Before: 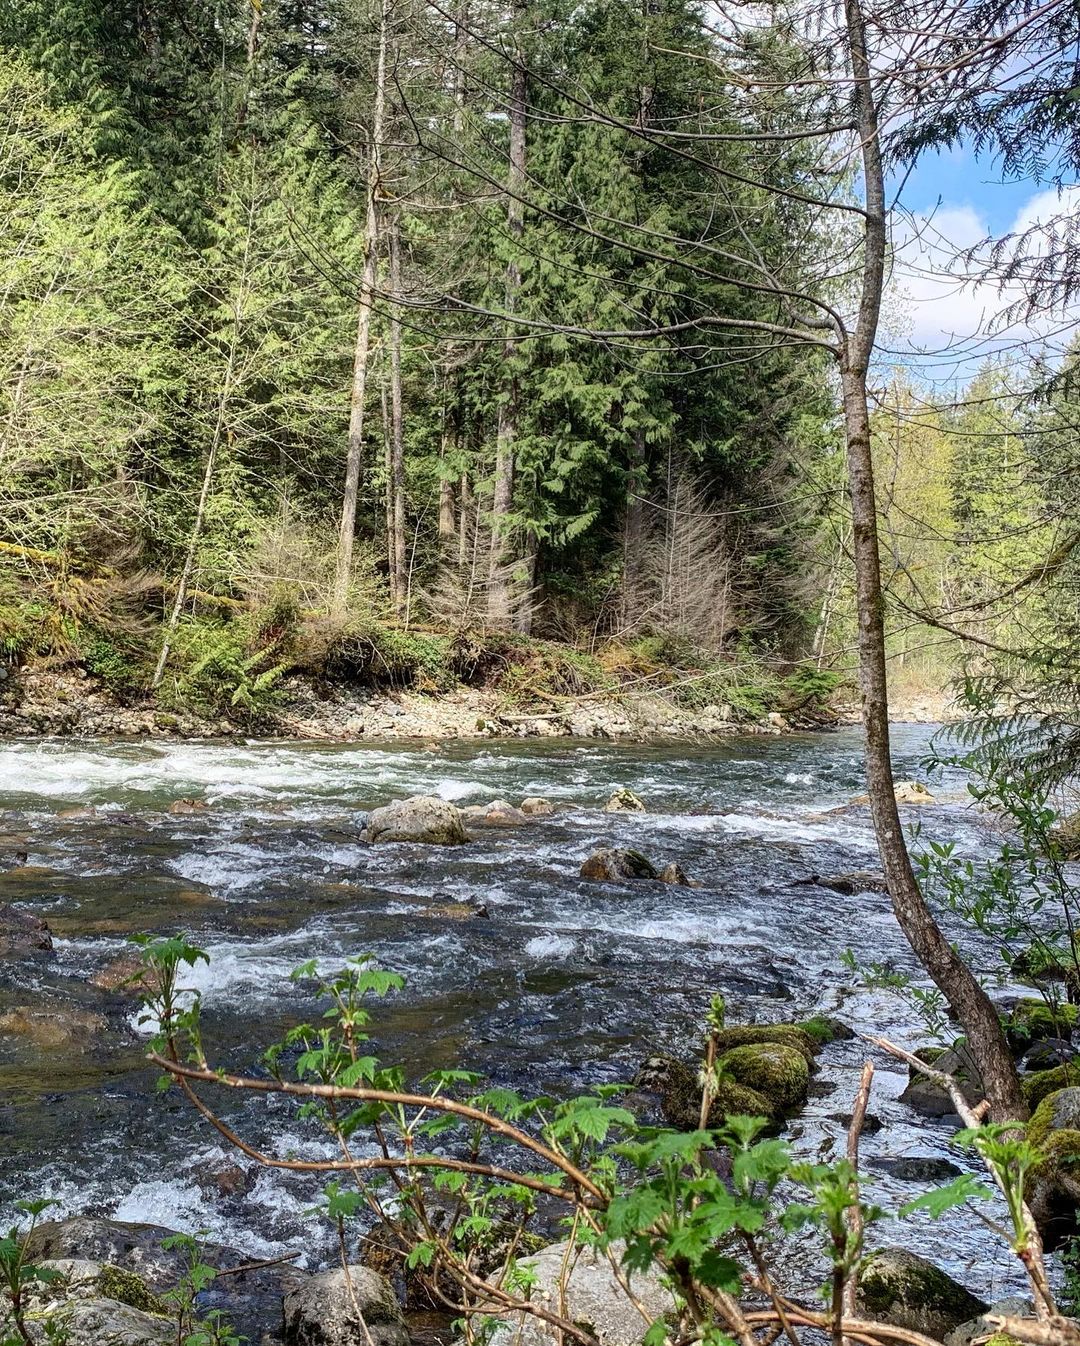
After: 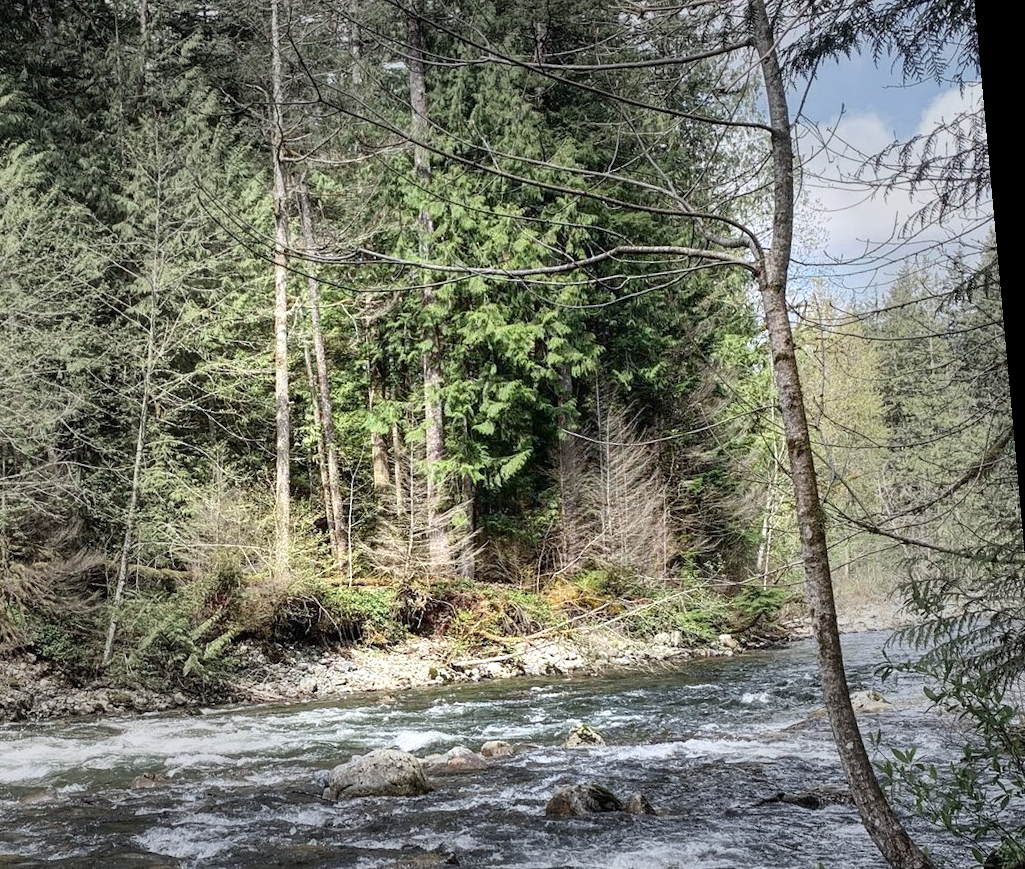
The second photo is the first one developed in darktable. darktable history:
white balance: red 0.983, blue 1.036
exposure: exposure 0.574 EV, compensate highlight preservation false
rotate and perspective: rotation -5.2°, automatic cropping off
crop and rotate: left 9.345%, top 7.22%, right 4.982%, bottom 32.331%
vignetting: fall-off start 40%, fall-off radius 40%
